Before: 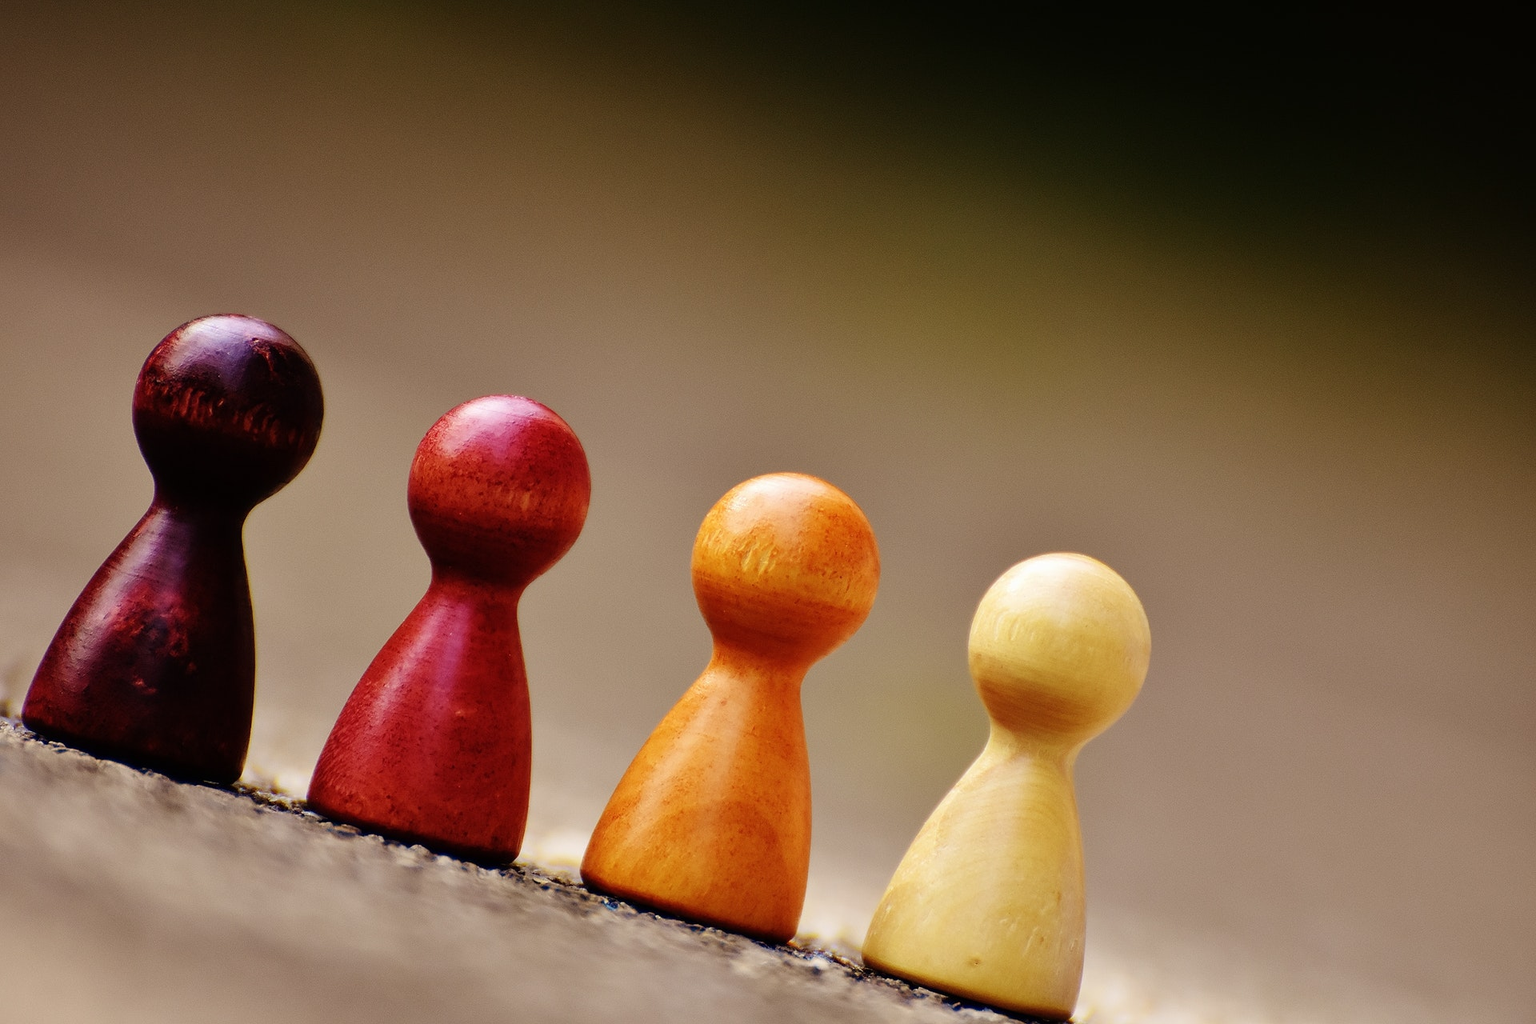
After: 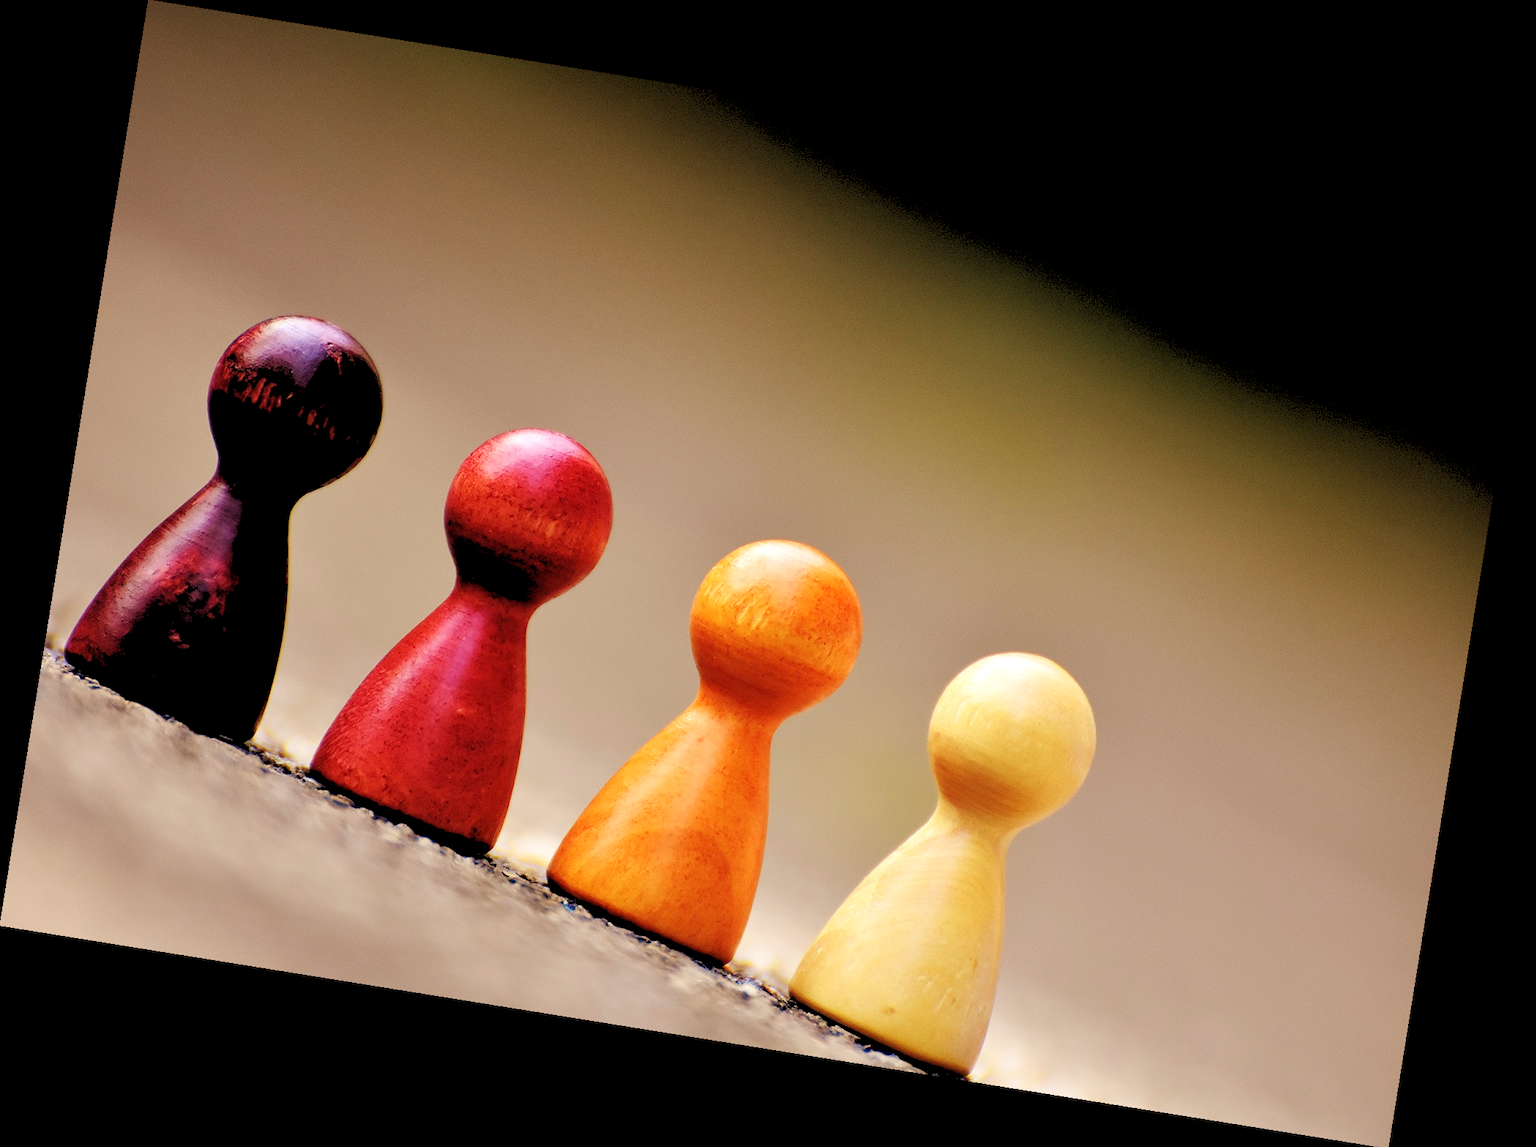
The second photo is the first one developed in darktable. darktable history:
exposure: exposure 0.515 EV, compensate highlight preservation false
rgb levels: preserve colors sum RGB, levels [[0.038, 0.433, 0.934], [0, 0.5, 1], [0, 0.5, 1]]
rotate and perspective: rotation 9.12°, automatic cropping off
